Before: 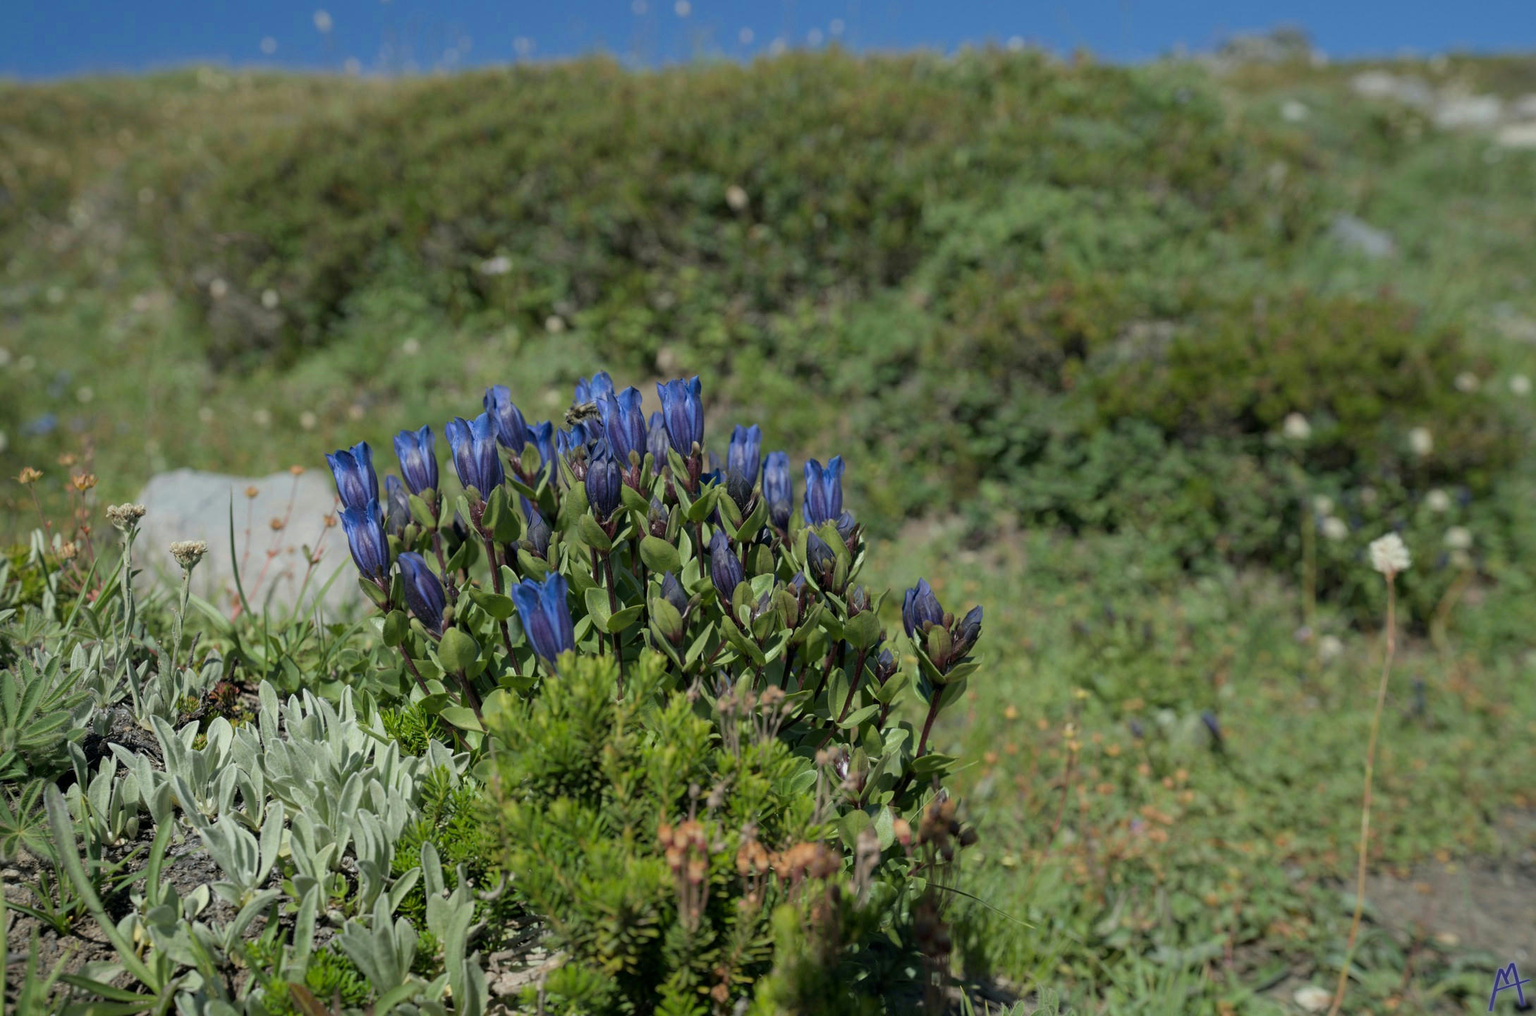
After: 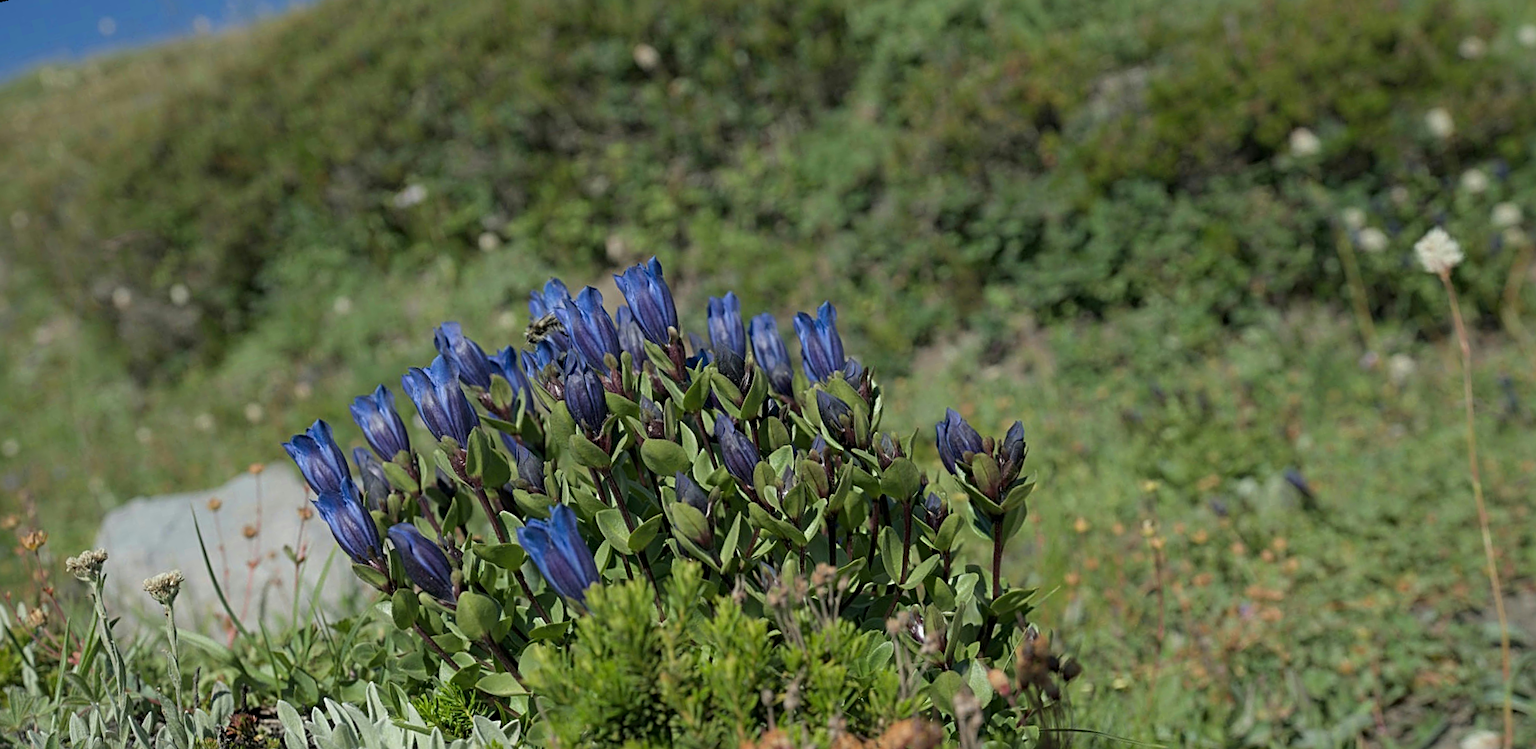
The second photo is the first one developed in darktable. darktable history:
rotate and perspective: rotation -14.8°, crop left 0.1, crop right 0.903, crop top 0.25, crop bottom 0.748
sharpen: radius 2.767
